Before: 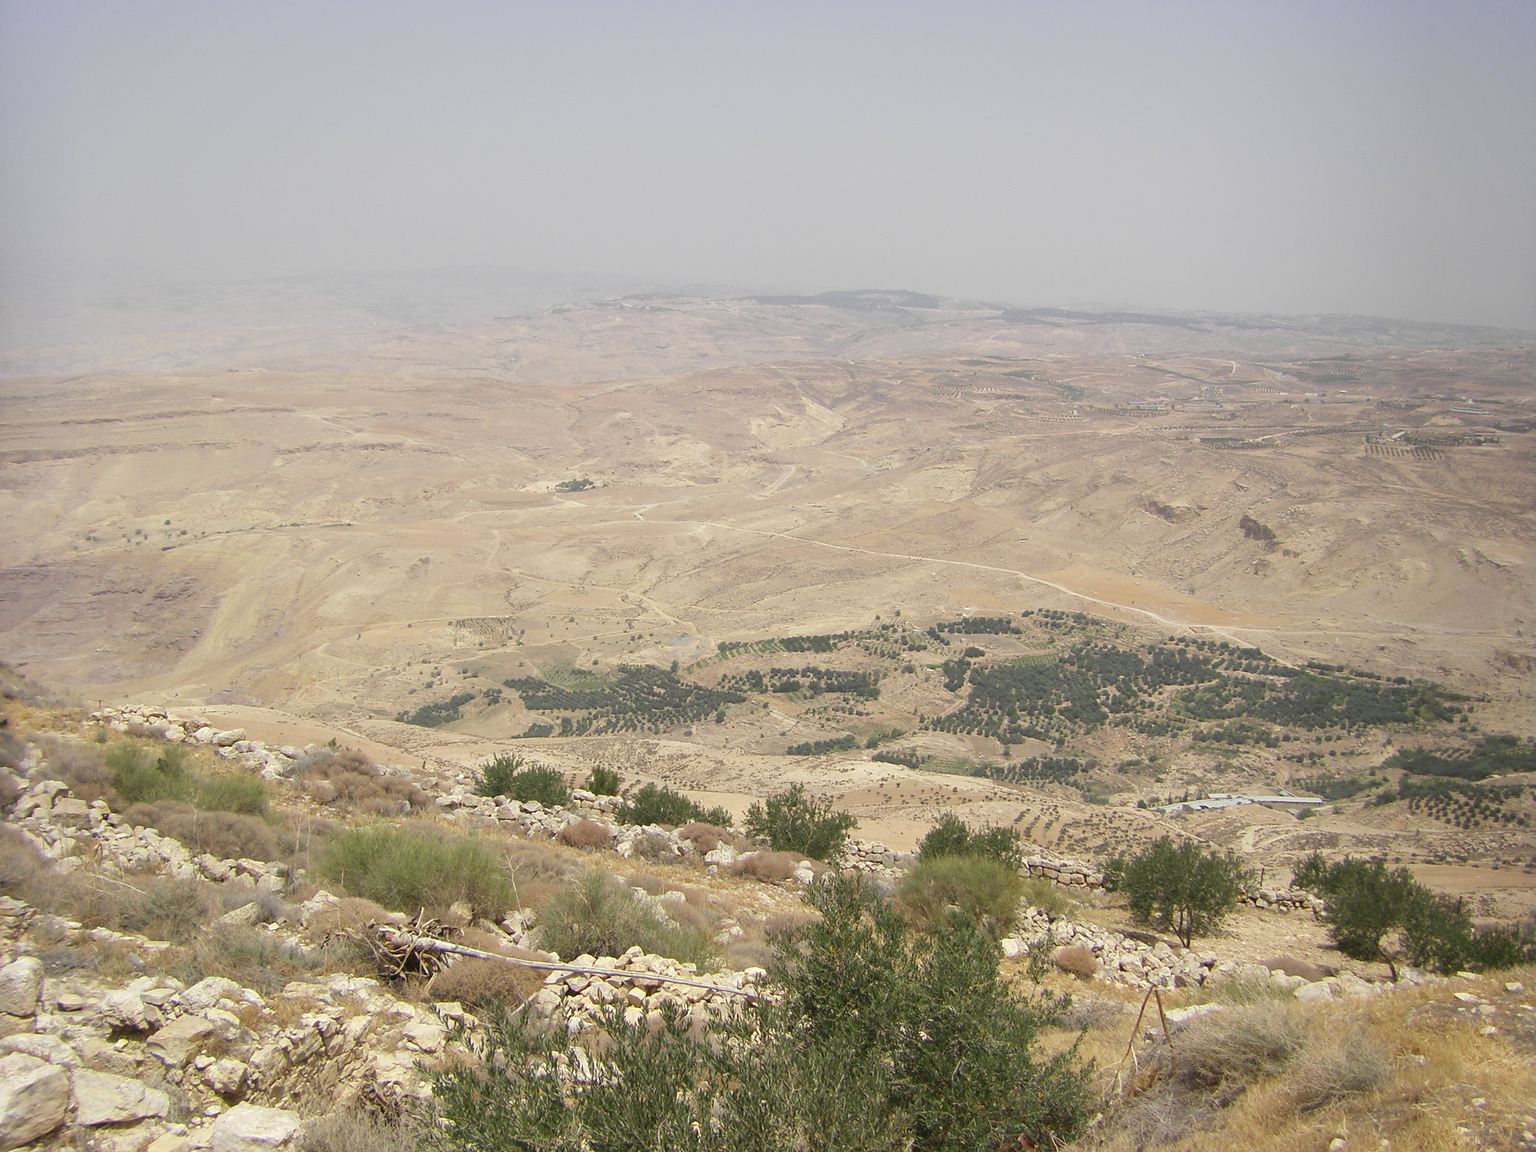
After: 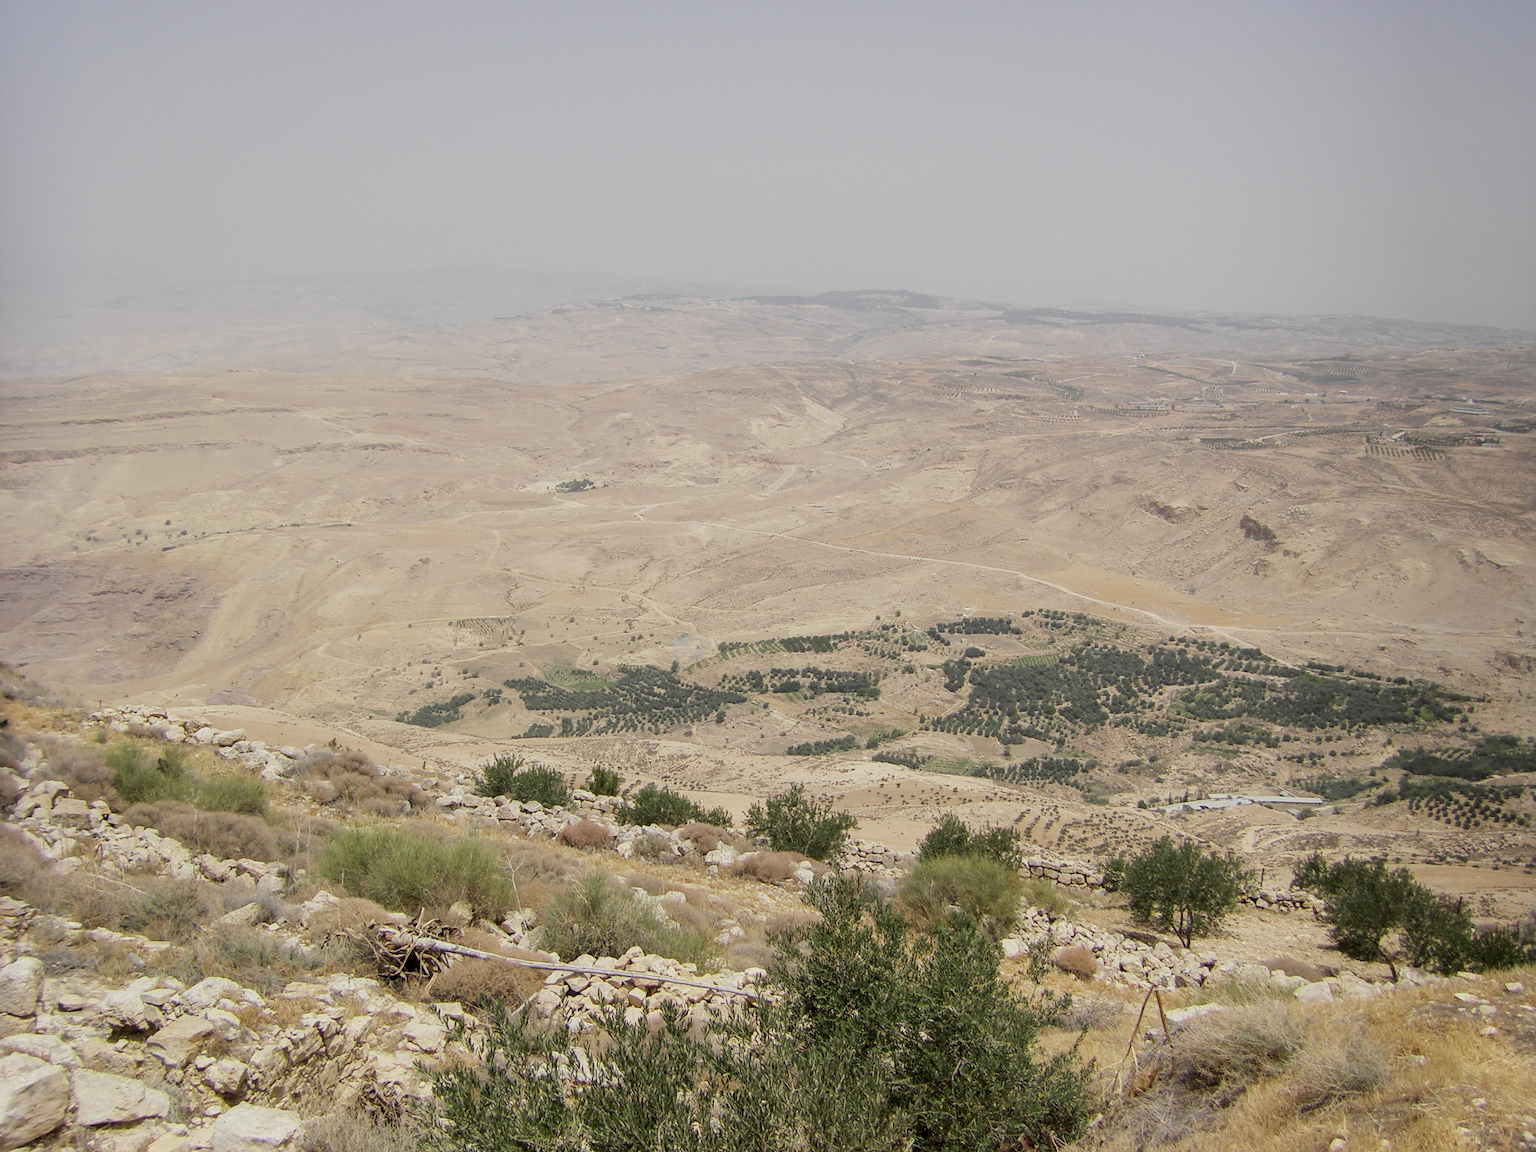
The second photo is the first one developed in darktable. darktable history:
local contrast: shadows 91%, midtone range 0.499
filmic rgb: black relative exposure -7.65 EV, white relative exposure 4.56 EV, hardness 3.61, contrast 1.057, contrast in shadows safe
